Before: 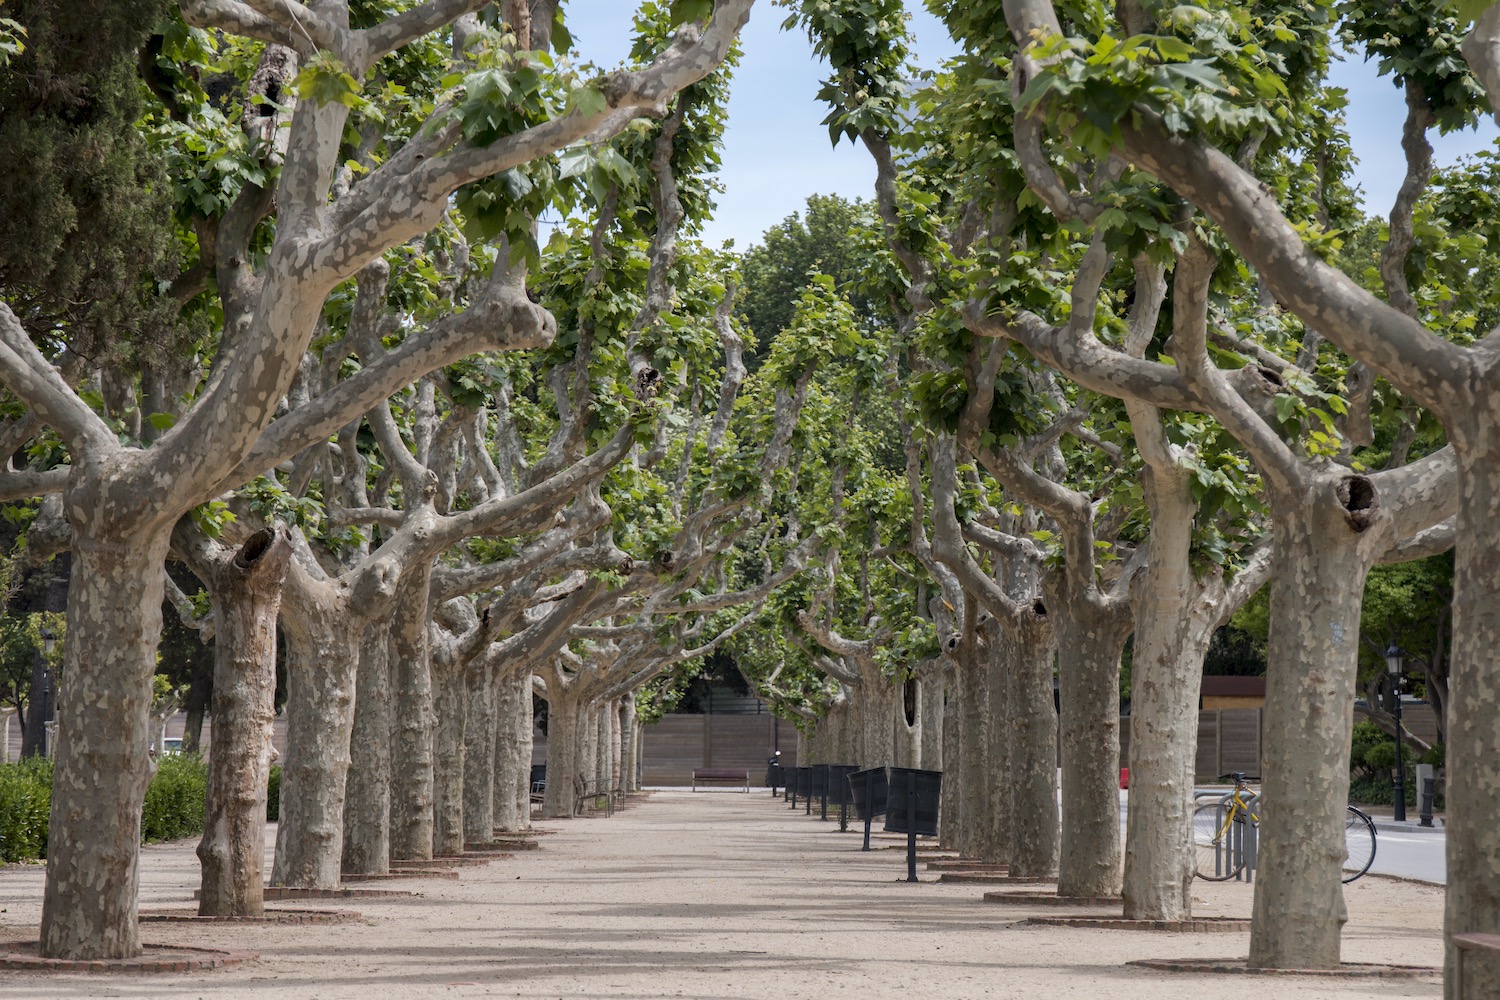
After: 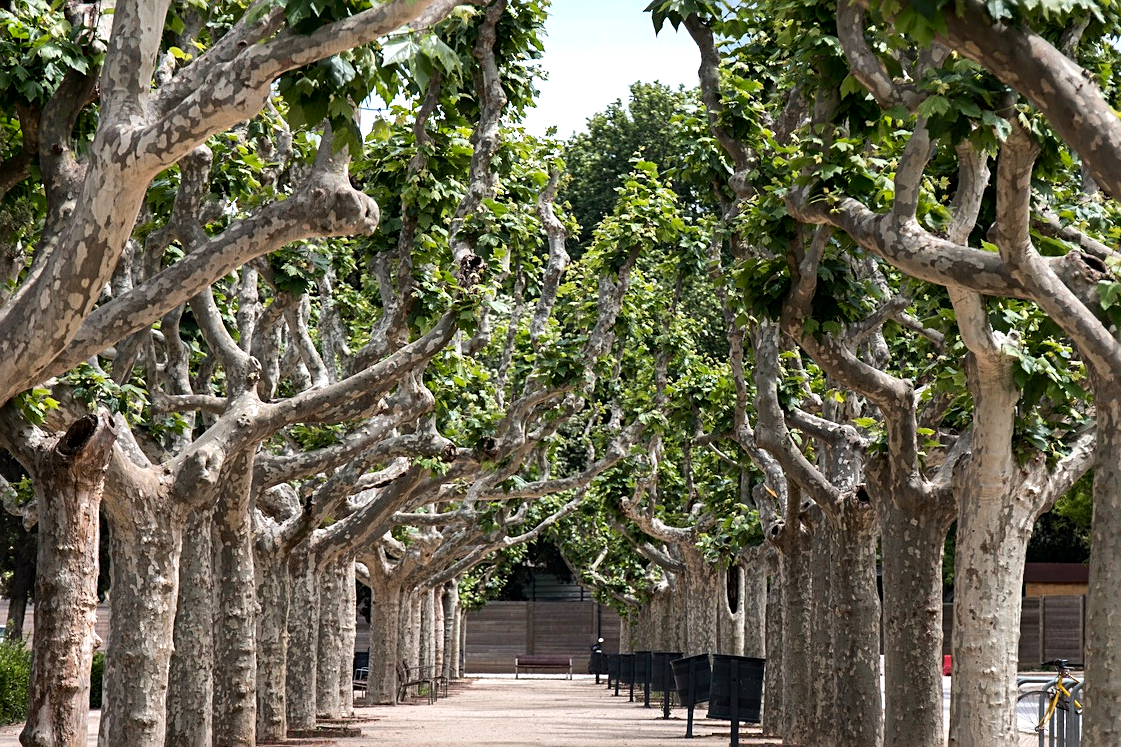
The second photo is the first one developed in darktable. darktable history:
sharpen: radius 2.167, amount 0.381, threshold 0
tone equalizer: -8 EV -0.75 EV, -7 EV -0.7 EV, -6 EV -0.6 EV, -5 EV -0.4 EV, -3 EV 0.4 EV, -2 EV 0.6 EV, -1 EV 0.7 EV, +0 EV 0.75 EV, edges refinement/feathering 500, mask exposure compensation -1.57 EV, preserve details no
crop and rotate: left 11.831%, top 11.346%, right 13.429%, bottom 13.899%
